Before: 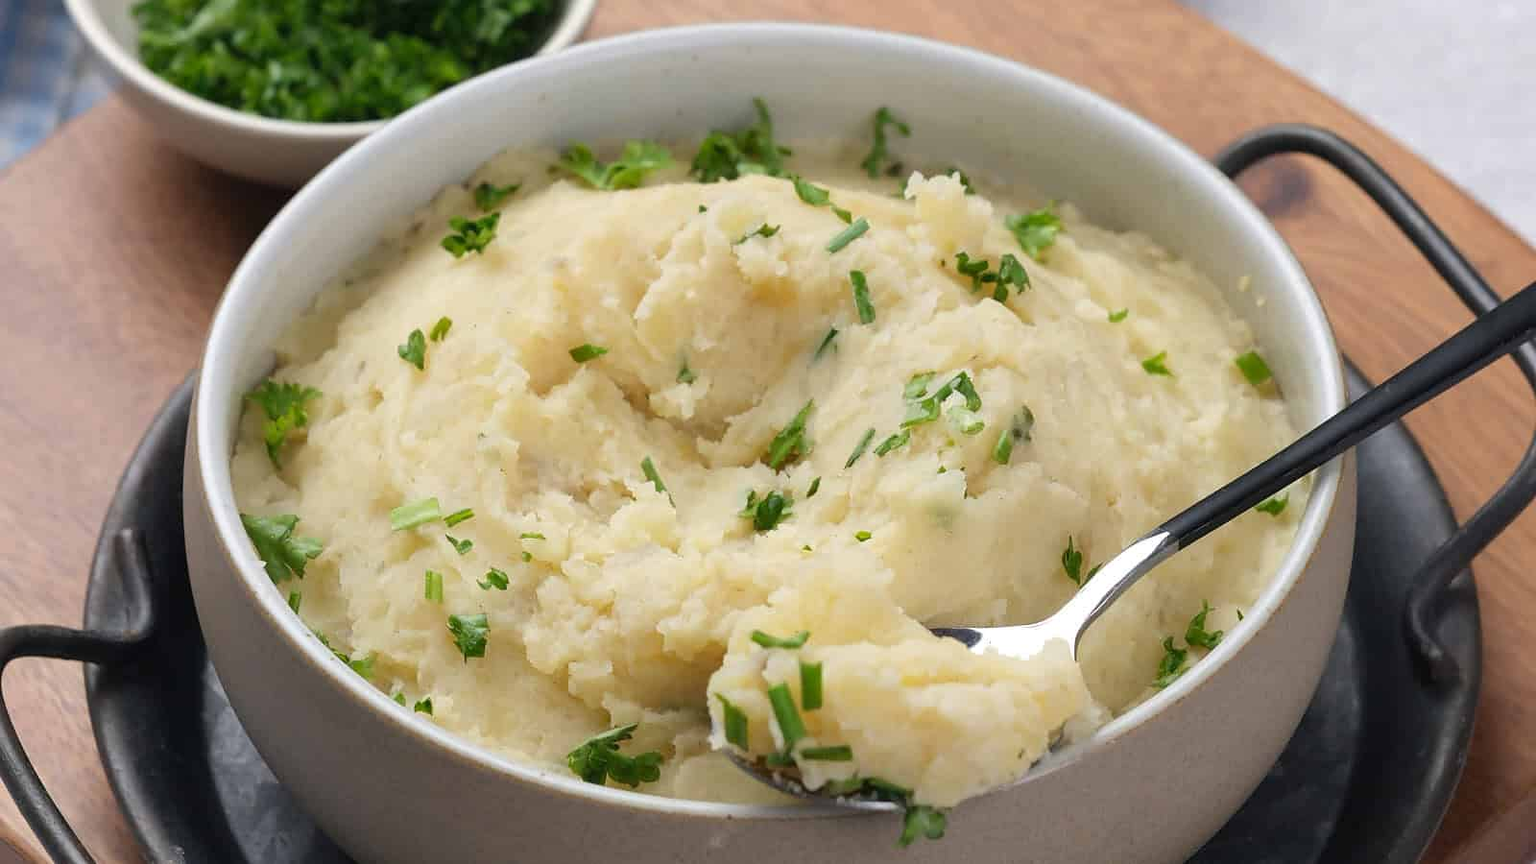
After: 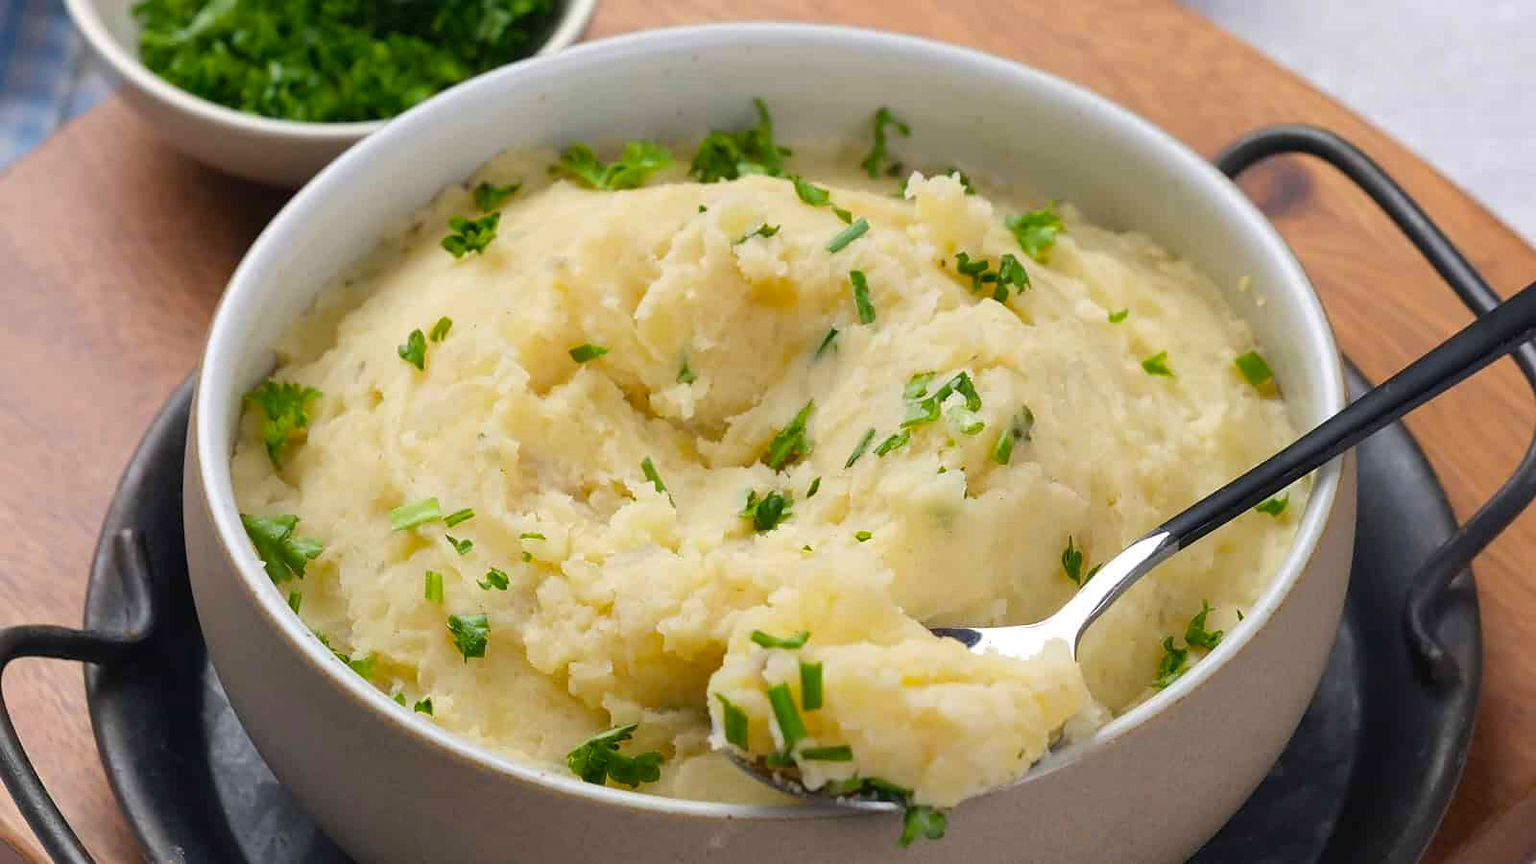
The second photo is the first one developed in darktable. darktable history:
color balance rgb: linear chroma grading › global chroma 8.33%, perceptual saturation grading › global saturation 18.52%, global vibrance 7.87%
